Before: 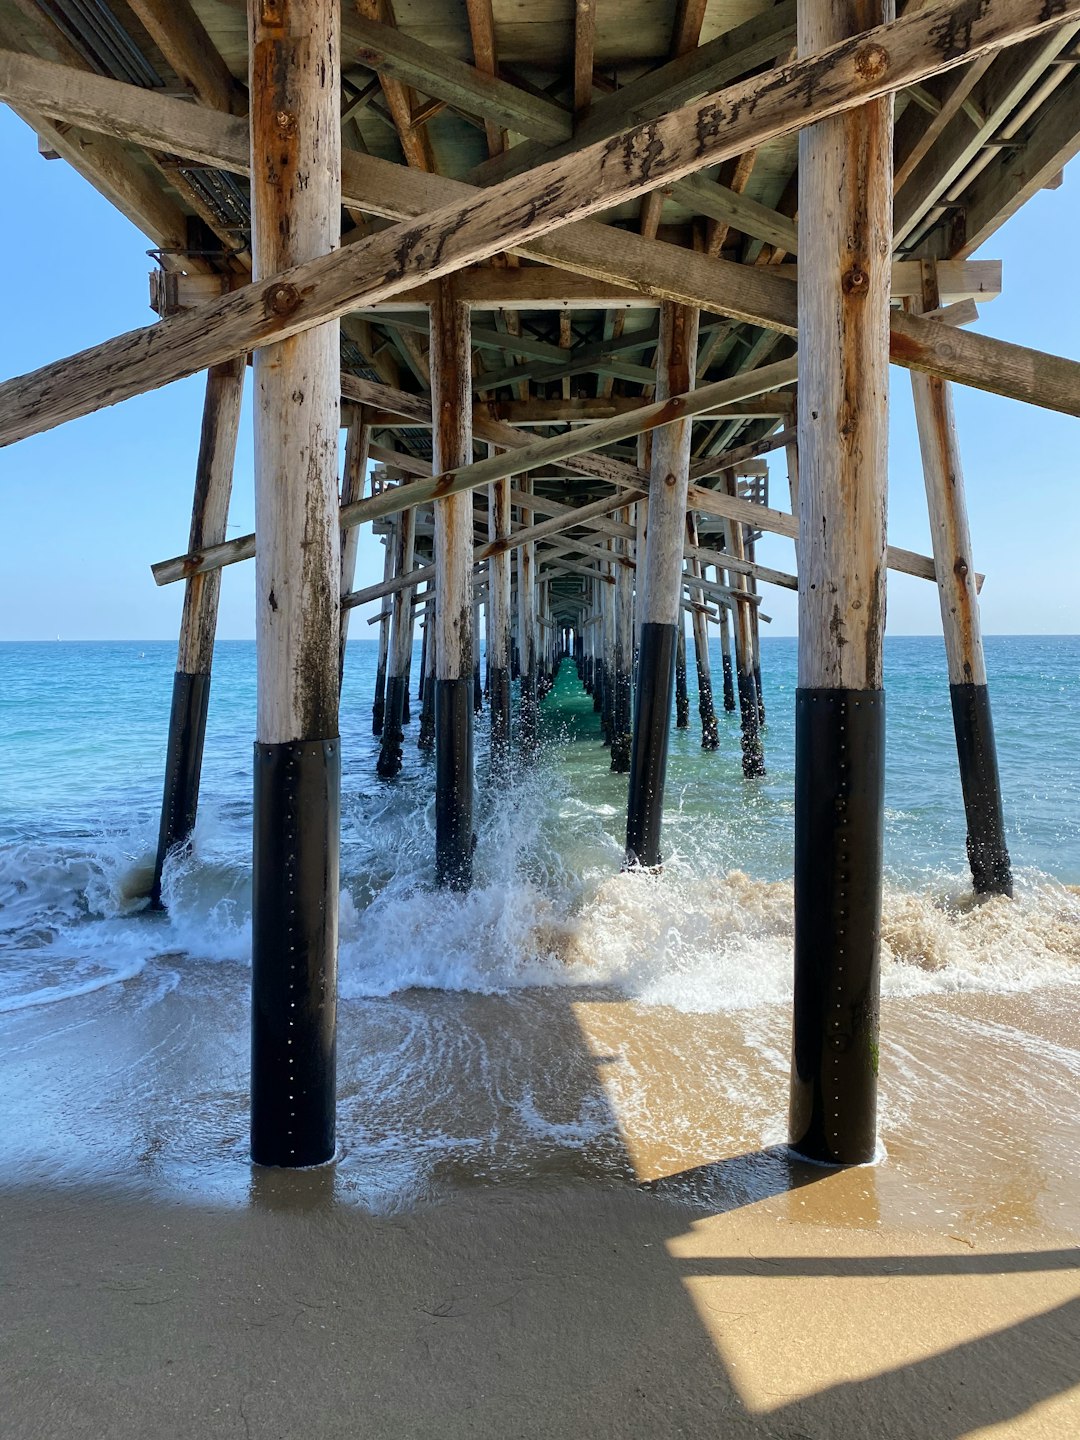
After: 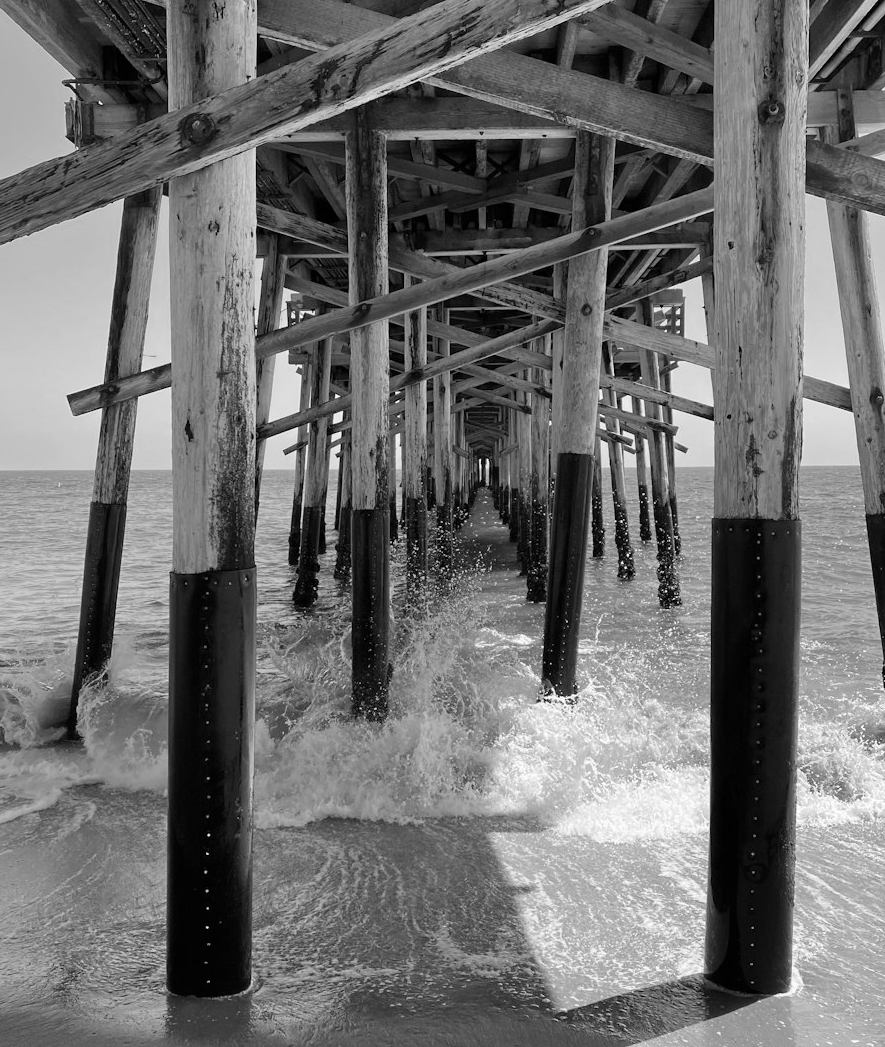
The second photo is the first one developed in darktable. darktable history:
velvia: on, module defaults
tone curve: curves: ch0 [(0, 0) (0.003, 0.003) (0.011, 0.011) (0.025, 0.025) (0.044, 0.044) (0.069, 0.069) (0.1, 0.099) (0.136, 0.135) (0.177, 0.176) (0.224, 0.223) (0.277, 0.275) (0.335, 0.333) (0.399, 0.396) (0.468, 0.465) (0.543, 0.541) (0.623, 0.622) (0.709, 0.708) (0.801, 0.8) (0.898, 0.897) (1, 1)], preserve colors none
monochrome: a -4.13, b 5.16, size 1
crop: left 7.856%, top 11.836%, right 10.12%, bottom 15.387%
exposure: compensate highlight preservation false
